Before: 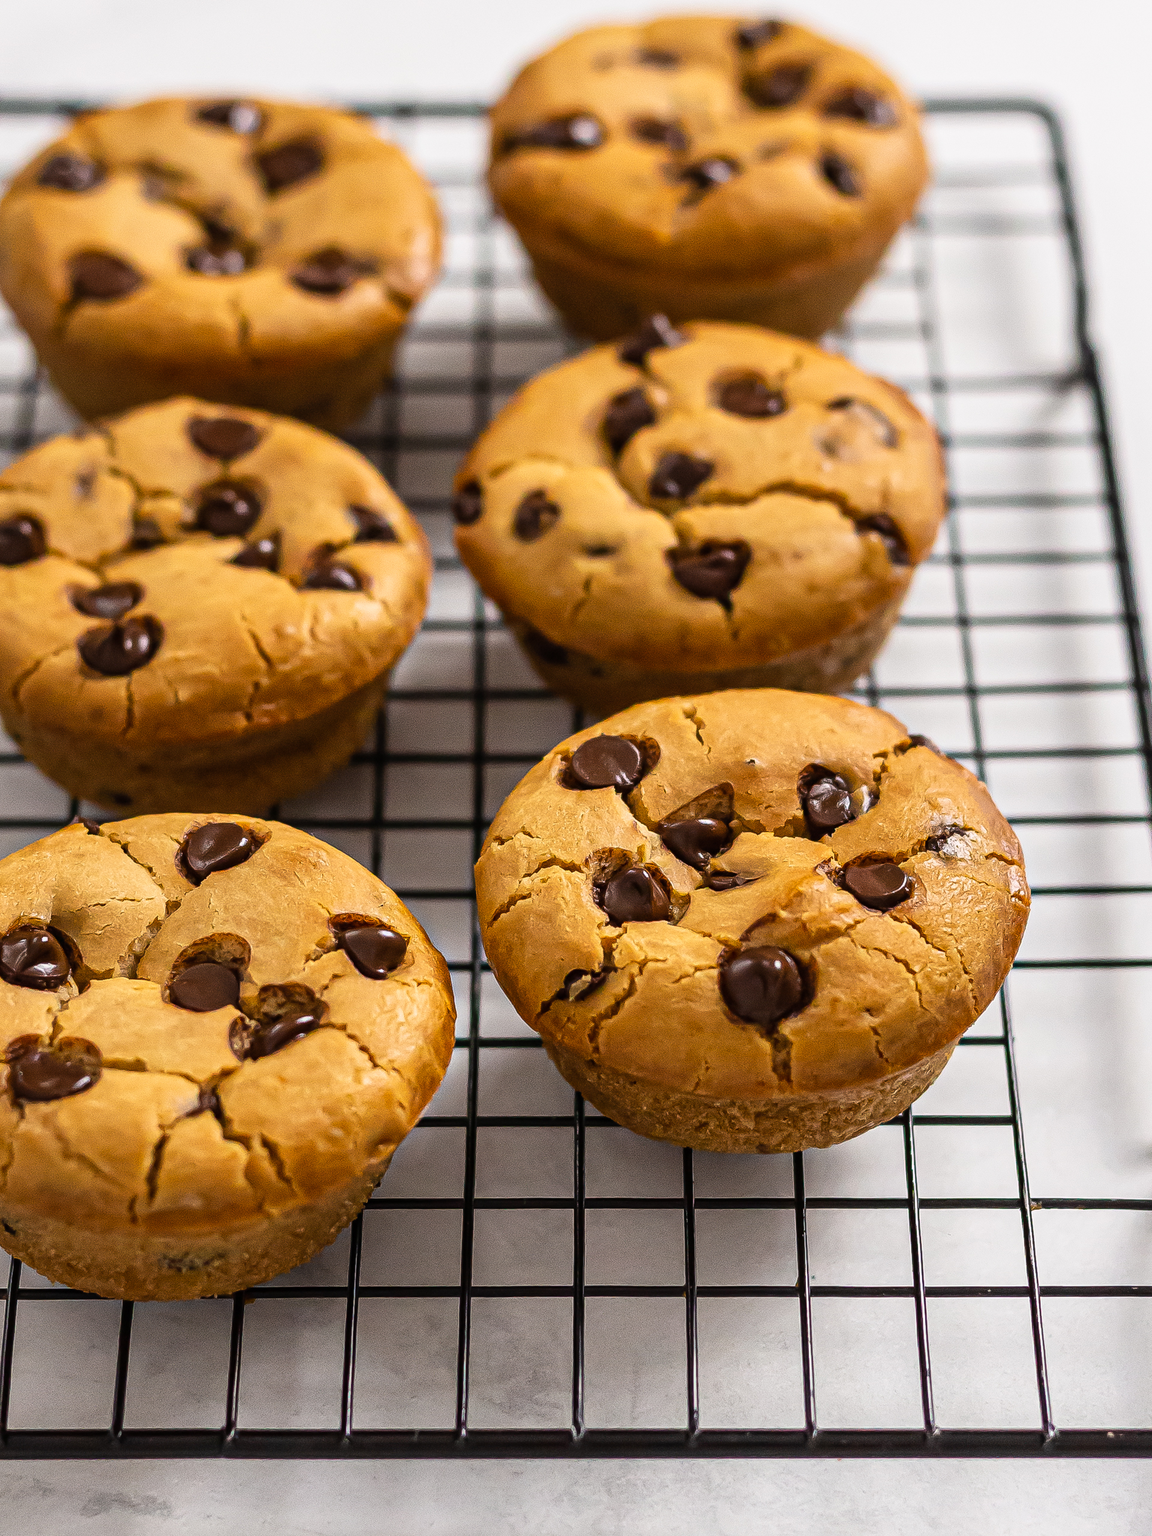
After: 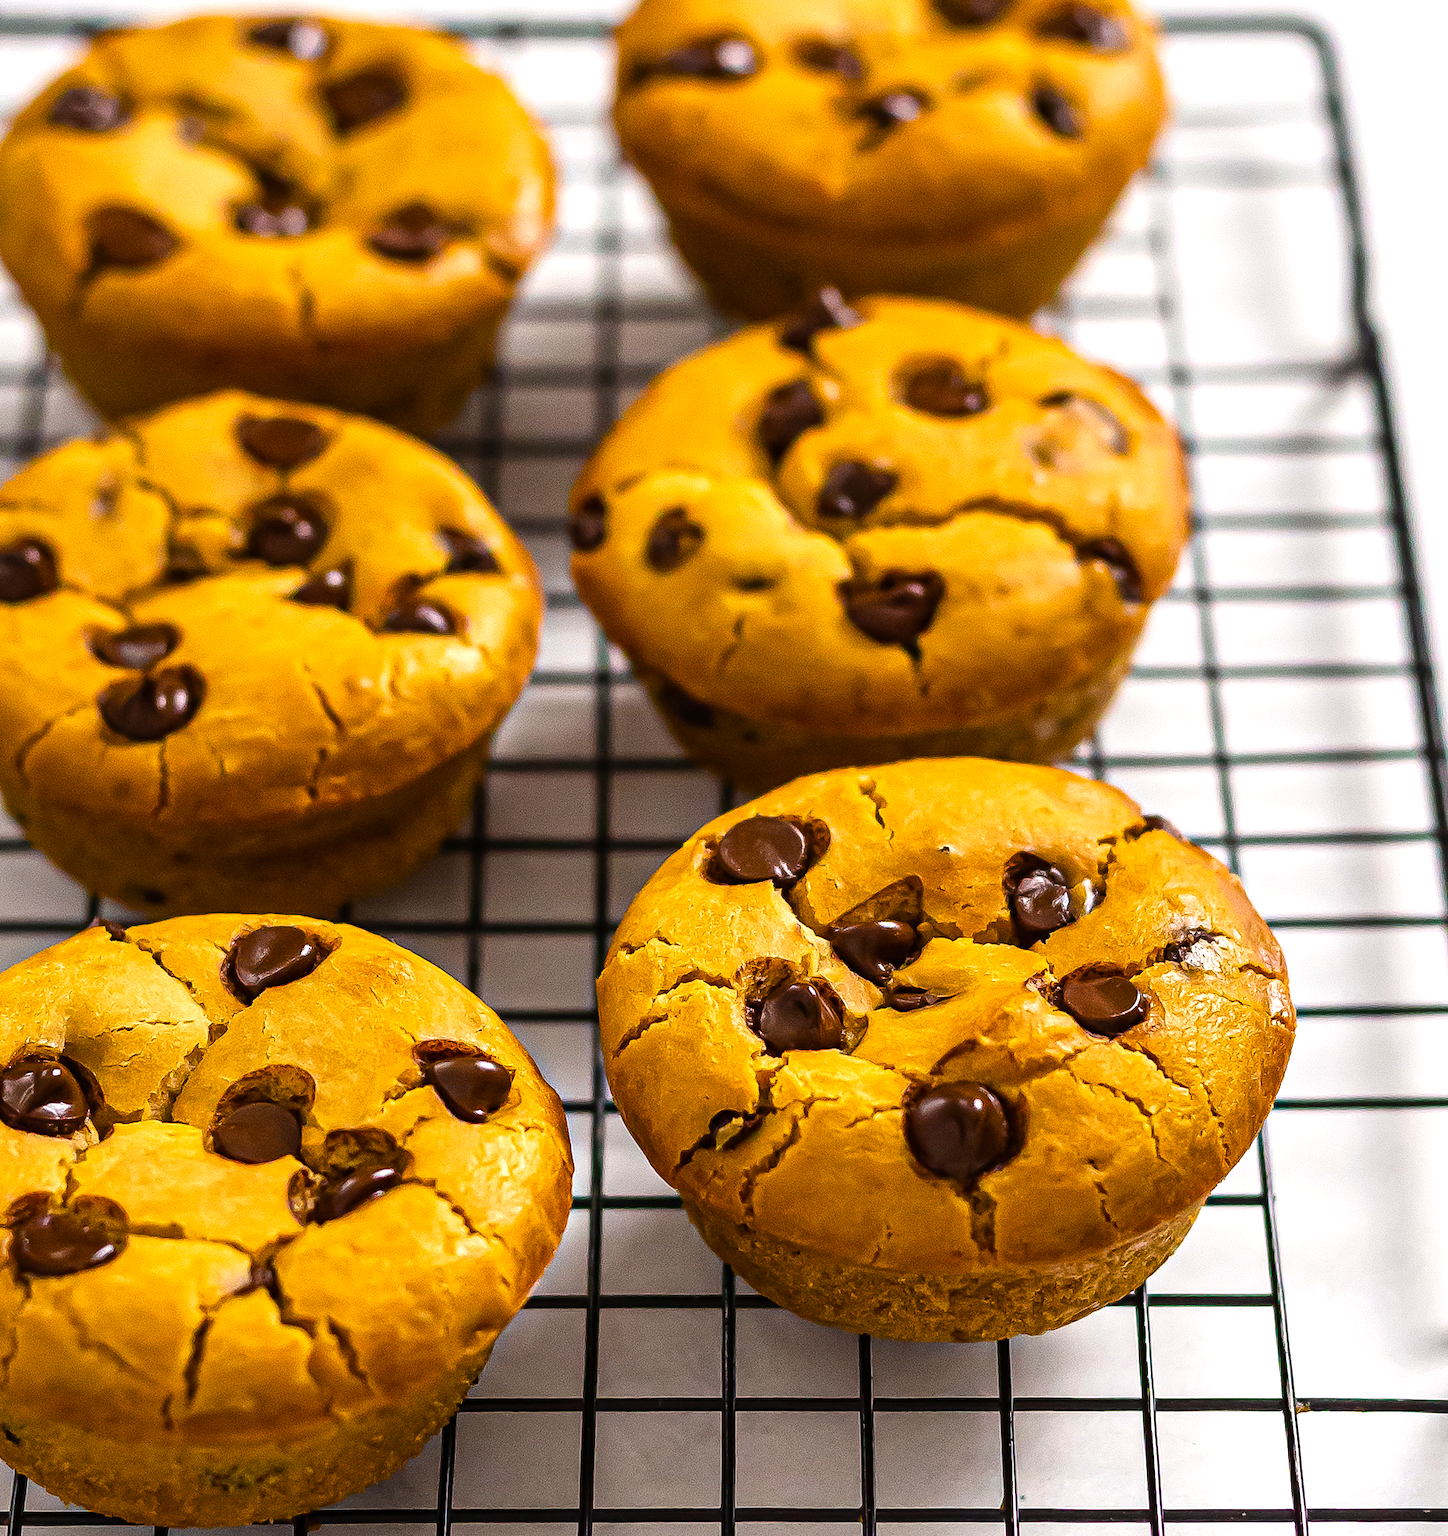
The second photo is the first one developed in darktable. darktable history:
crop and rotate: top 5.657%, bottom 14.804%
color balance rgb: perceptual saturation grading › global saturation 28.773%, perceptual saturation grading › mid-tones 12.308%, perceptual saturation grading › shadows 10.994%, perceptual brilliance grading › highlights 9.992%, perceptual brilliance grading › mid-tones 5.398%
